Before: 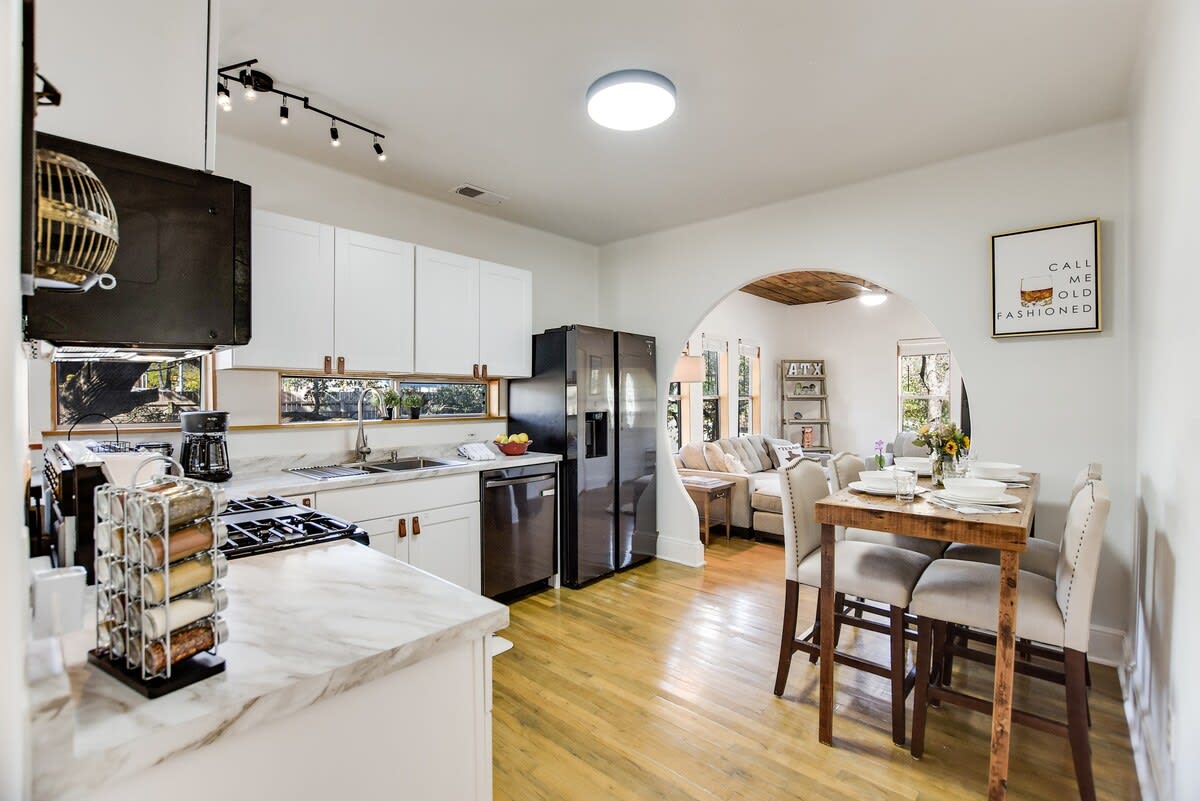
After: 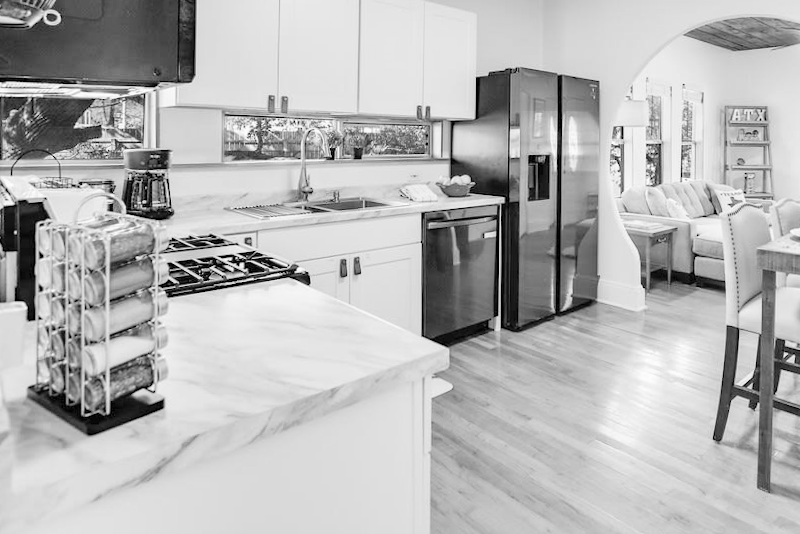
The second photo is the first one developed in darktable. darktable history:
monochrome: a 16.06, b 15.48, size 1
contrast brightness saturation: contrast 0.1, brightness 0.3, saturation 0.14
crop and rotate: angle -0.82°, left 3.85%, top 31.828%, right 27.992%
color balance rgb: on, module defaults
